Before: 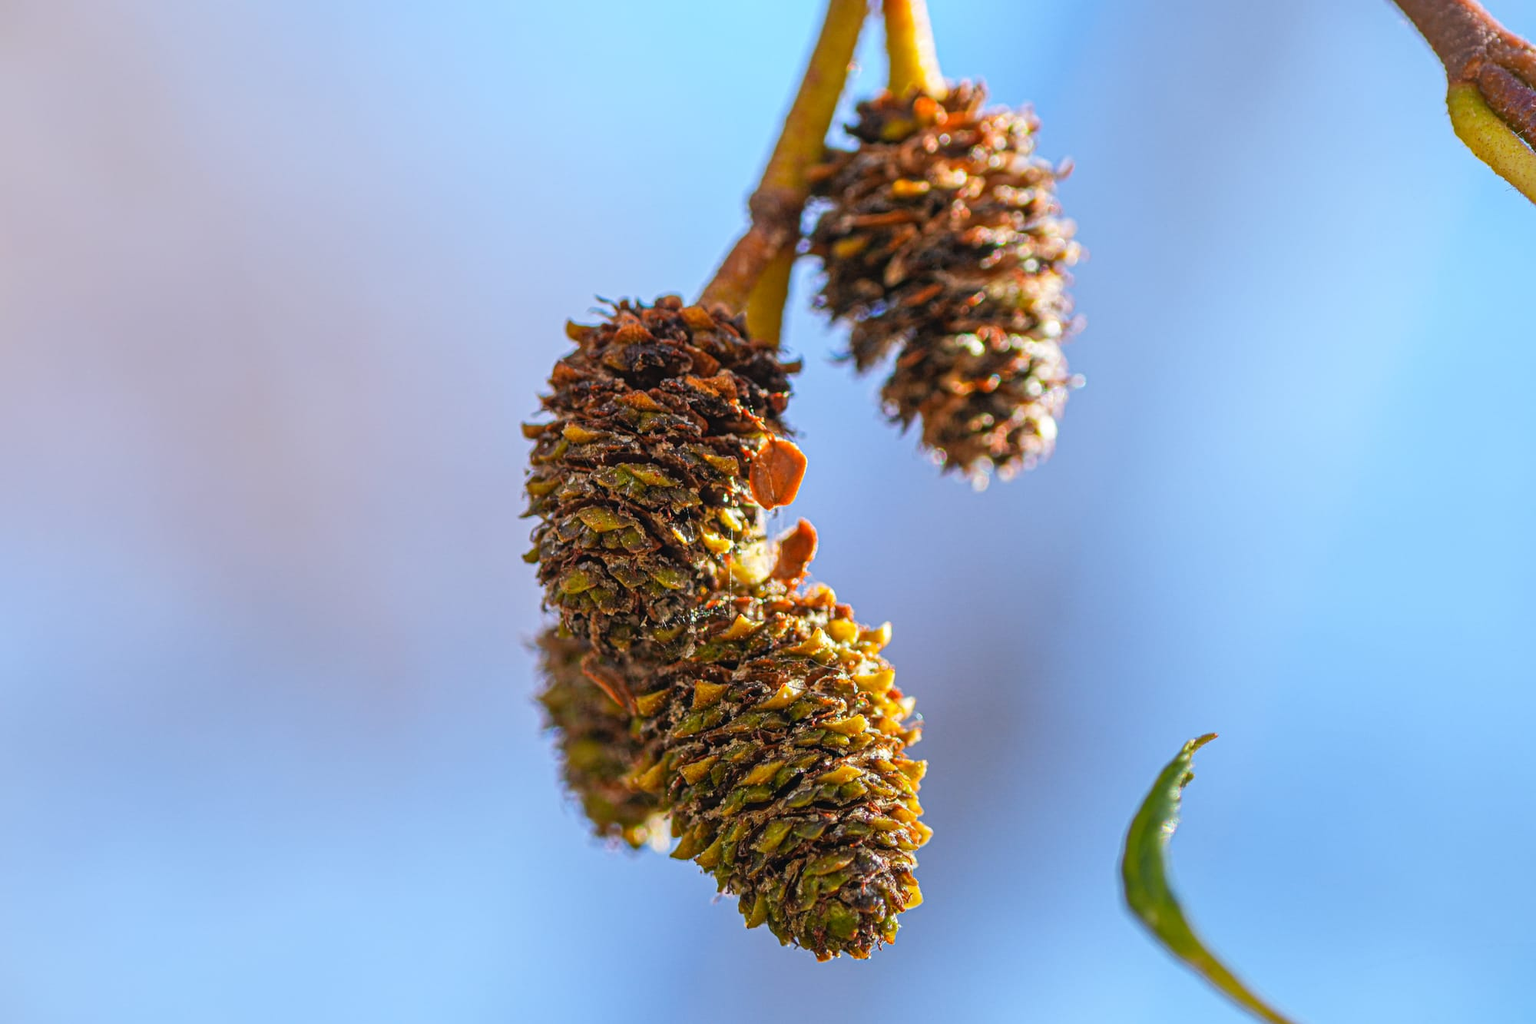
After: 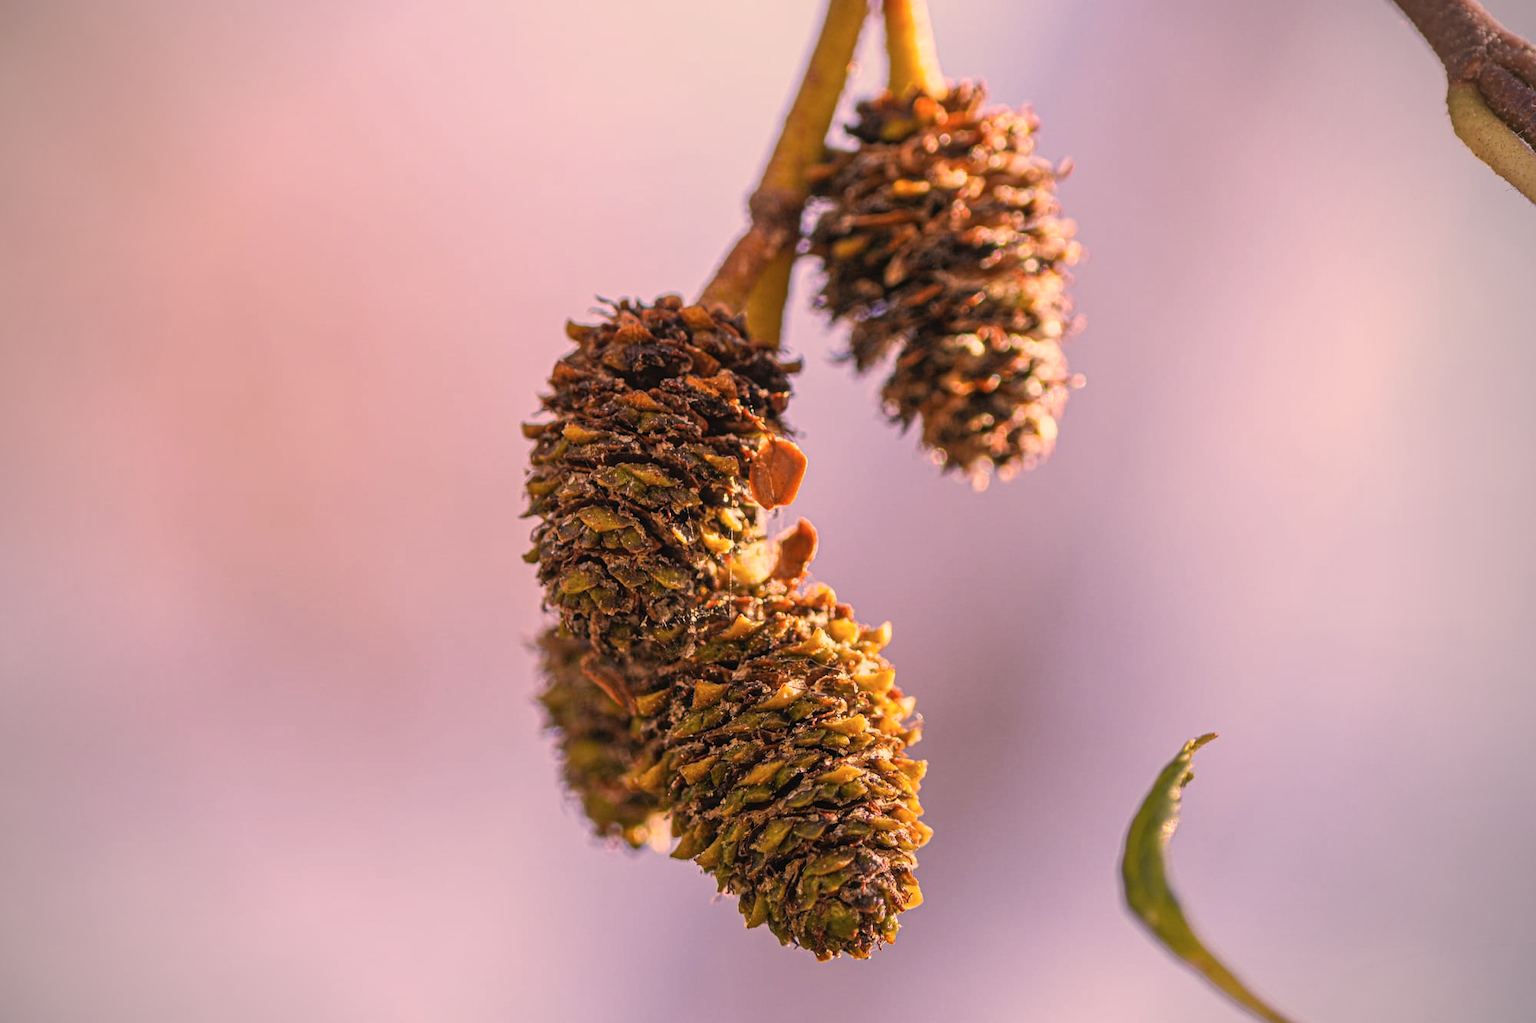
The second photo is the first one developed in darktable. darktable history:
color correction: highlights a* 40, highlights b* 40, saturation 0.69
vignetting: on, module defaults
